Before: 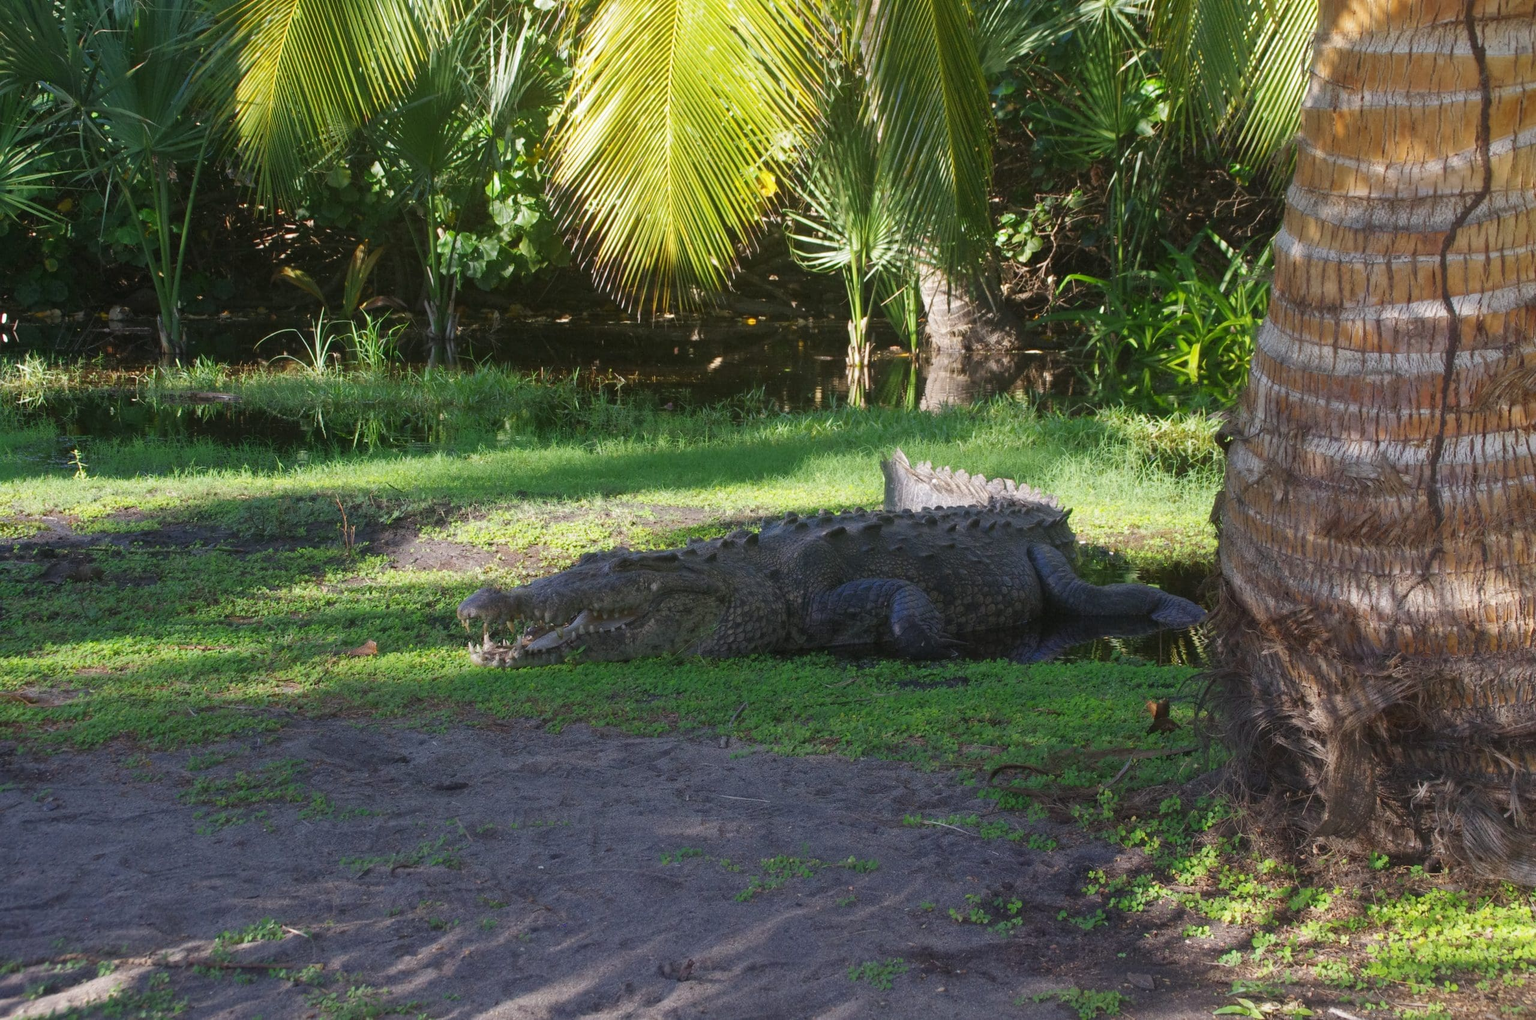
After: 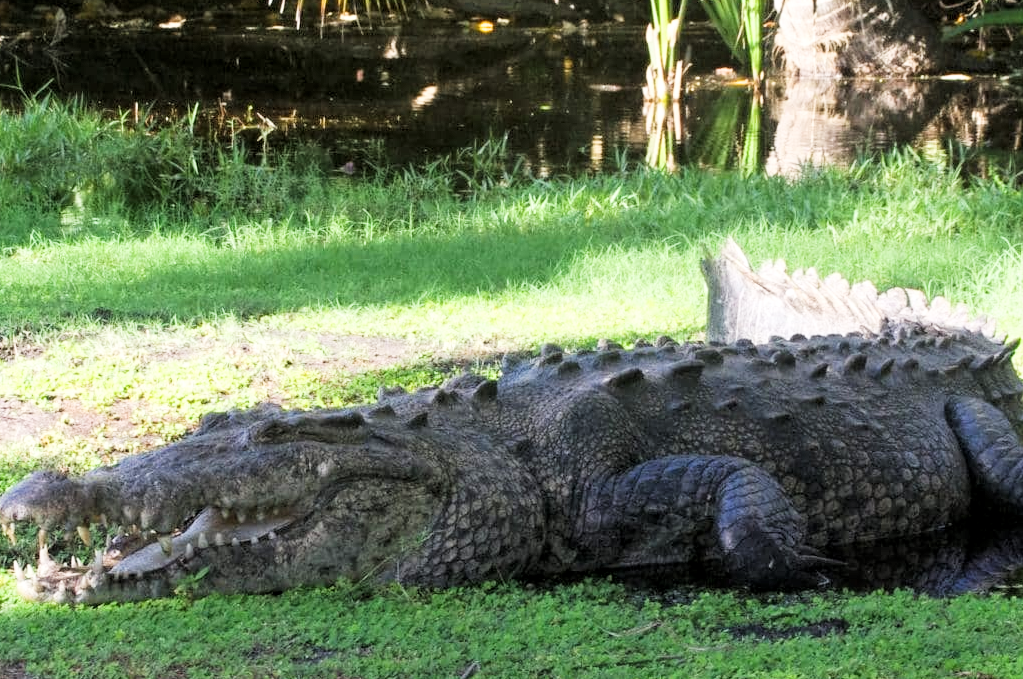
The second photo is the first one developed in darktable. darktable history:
shadows and highlights: shadows 0, highlights 40
filmic rgb: black relative exposure -5 EV, hardness 2.88, contrast 1.3, highlights saturation mix -30%
crop: left 30%, top 30%, right 30%, bottom 30%
local contrast: highlights 100%, shadows 100%, detail 120%, midtone range 0.2
exposure: exposure 1.223 EV, compensate highlight preservation false
